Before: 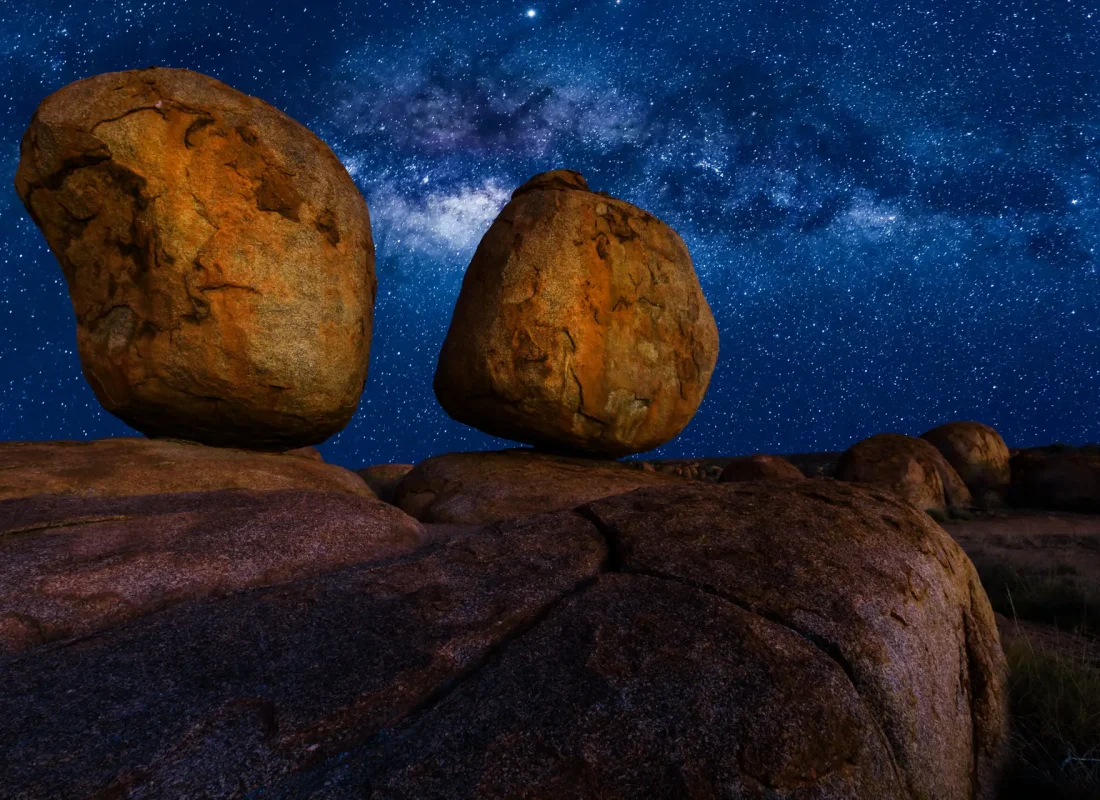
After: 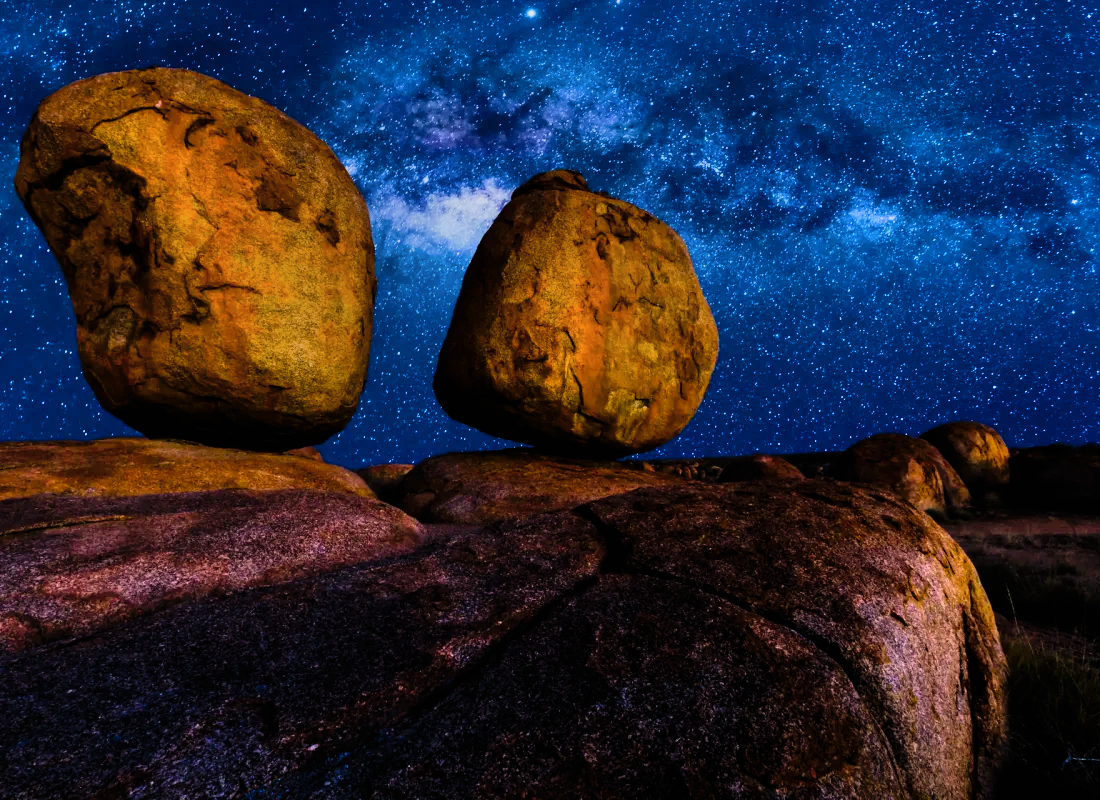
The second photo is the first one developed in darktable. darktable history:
shadows and highlights: low approximation 0.01, soften with gaussian
color balance rgb: power › hue 206.72°, perceptual saturation grading › global saturation 29.405%, global vibrance 20%
filmic rgb: black relative exposure -7.65 EV, white relative exposure 4.56 EV, threshold 3.06 EV, hardness 3.61, contrast 1.051, enable highlight reconstruction true
